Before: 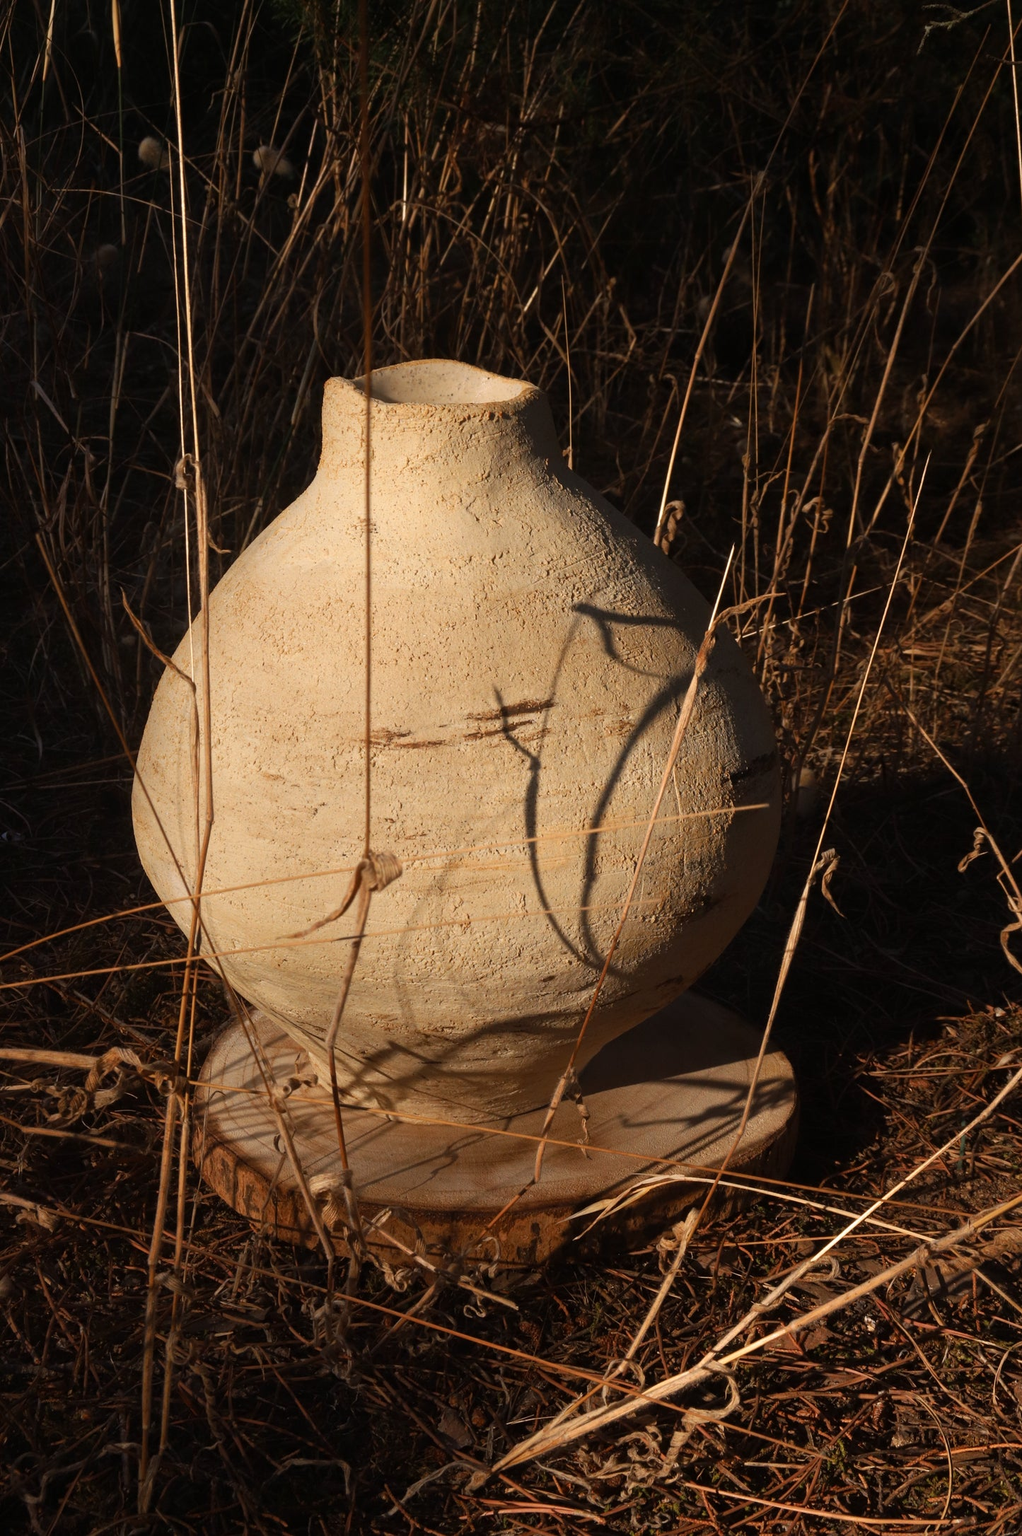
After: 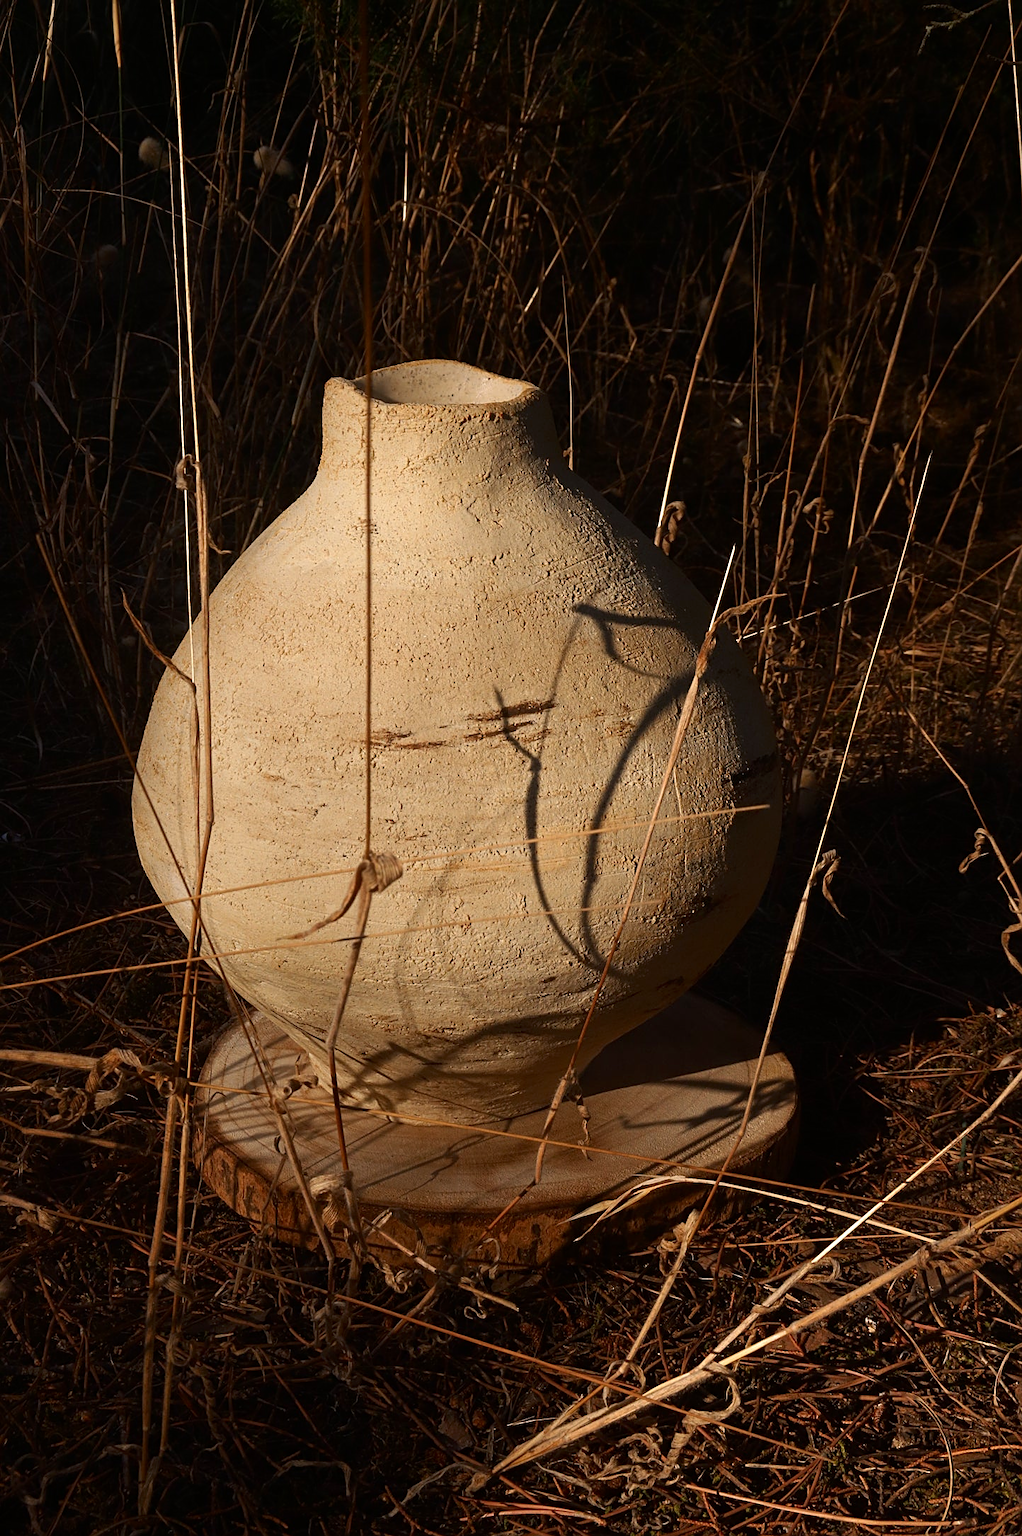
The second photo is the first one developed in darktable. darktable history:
contrast brightness saturation: brightness -0.093
sharpen: on, module defaults
crop: bottom 0.071%
